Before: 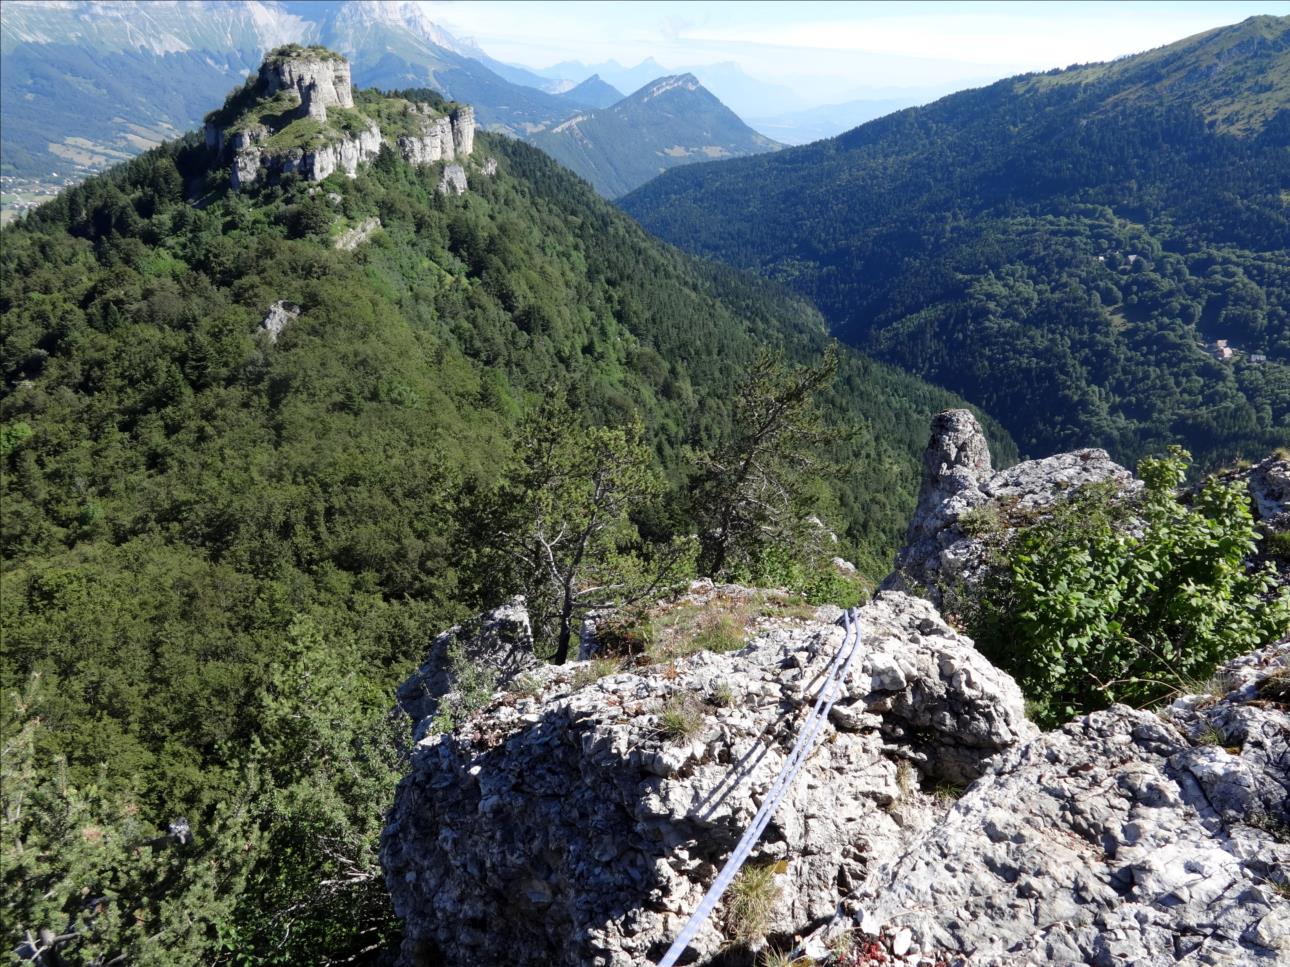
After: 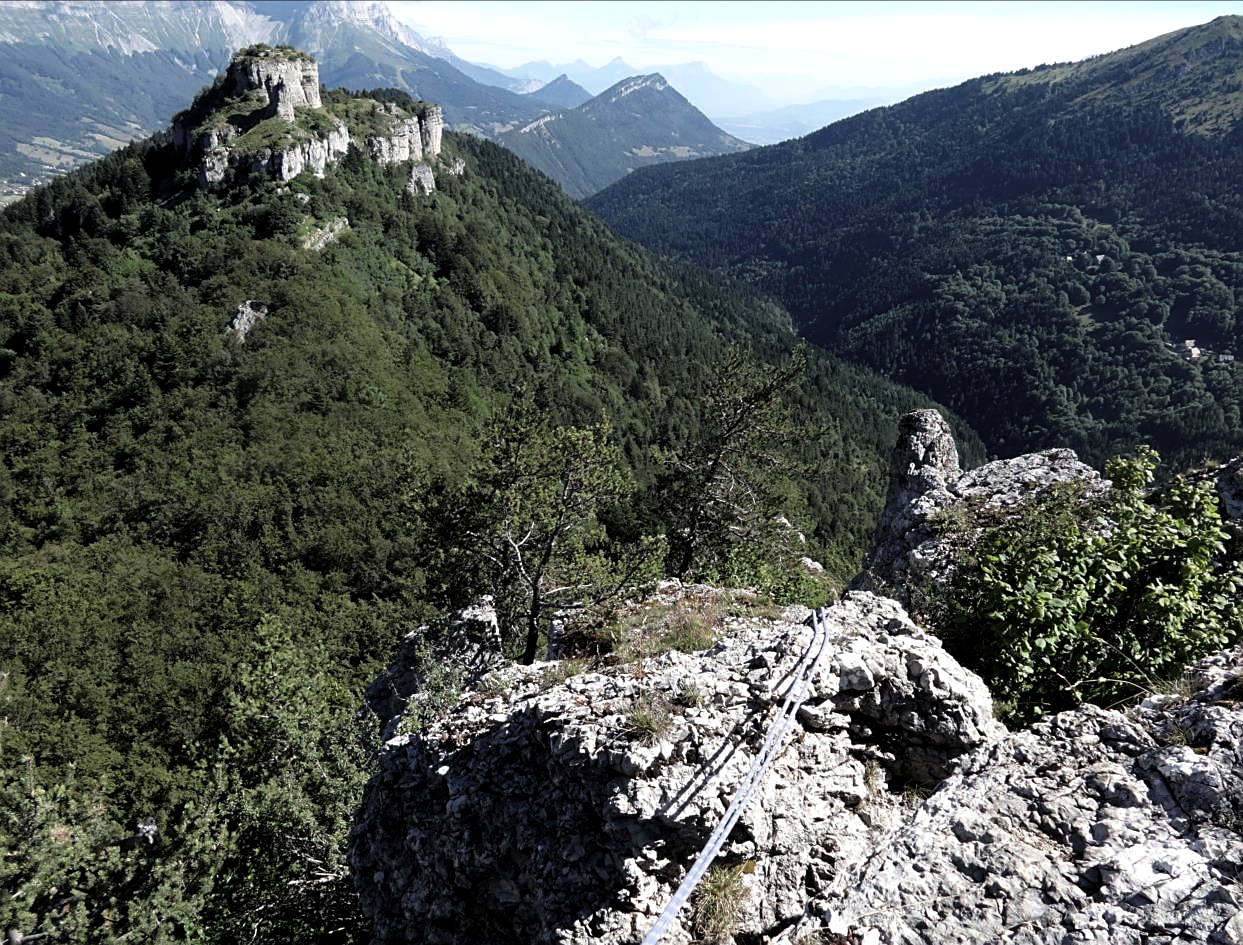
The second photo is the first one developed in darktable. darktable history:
crop and rotate: left 2.536%, right 1.107%, bottom 2.246%
levels: levels [0.029, 0.545, 0.971]
contrast brightness saturation: saturation -0.17
sharpen: on, module defaults
